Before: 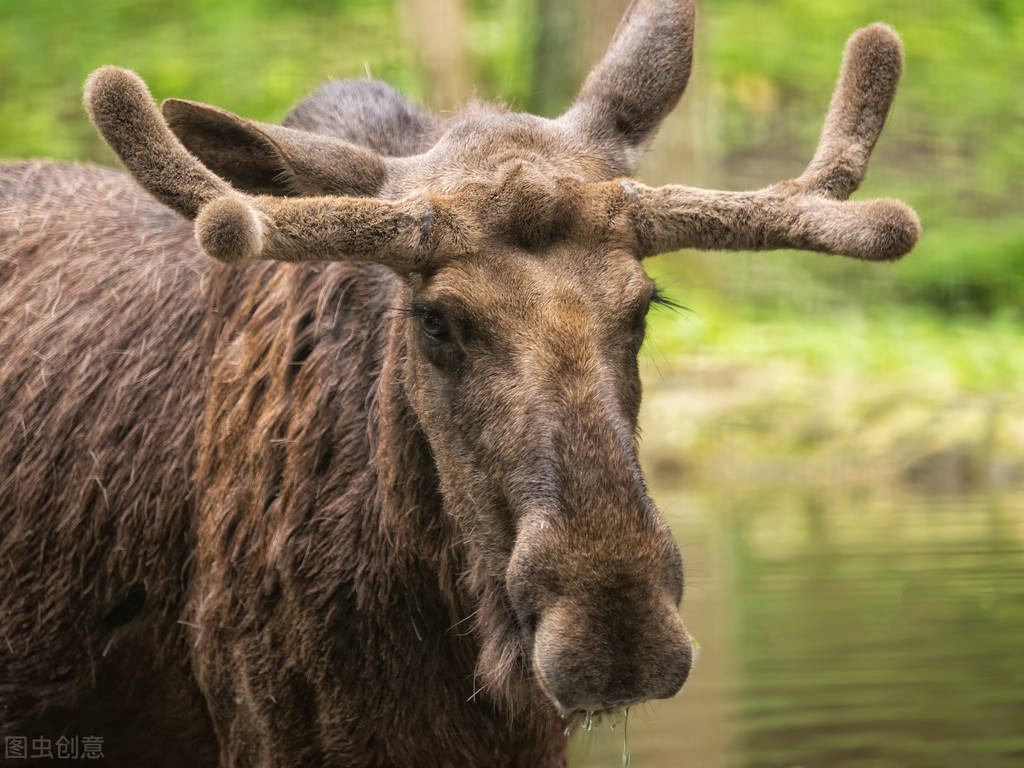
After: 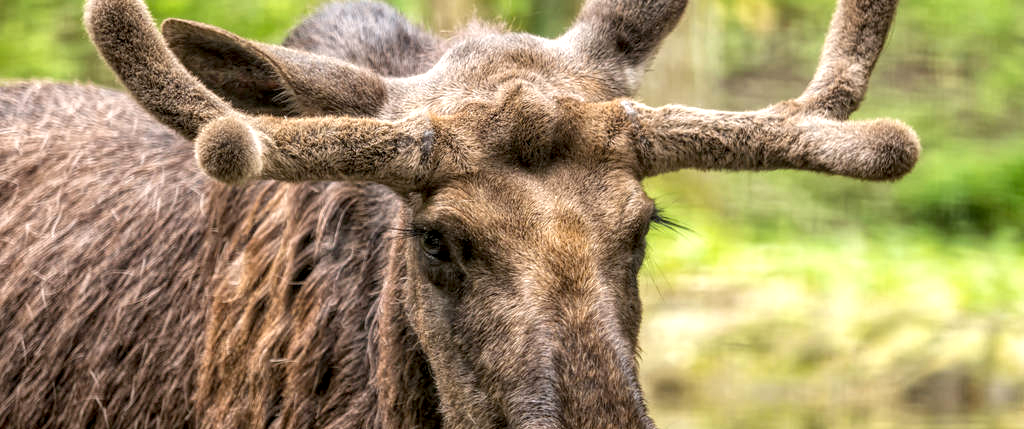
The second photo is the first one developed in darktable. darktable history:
crop and rotate: top 10.502%, bottom 33.573%
local contrast: highlights 63%, detail 143%, midtone range 0.429
exposure: black level correction 0.005, exposure 0.274 EV, compensate highlight preservation false
